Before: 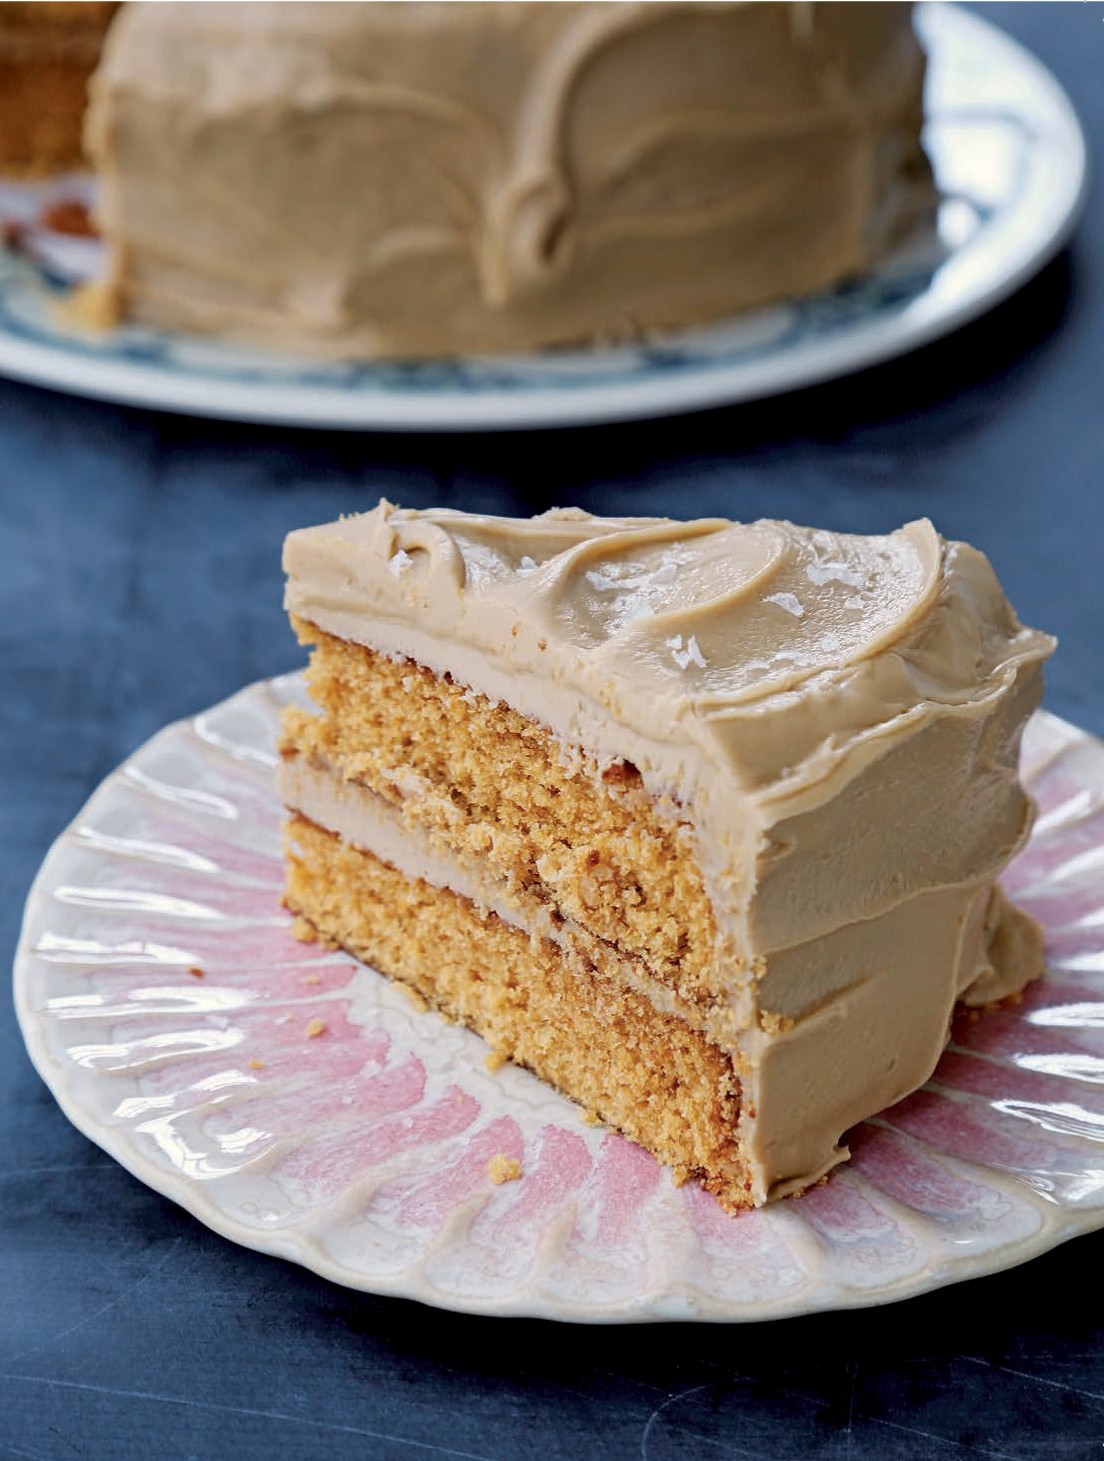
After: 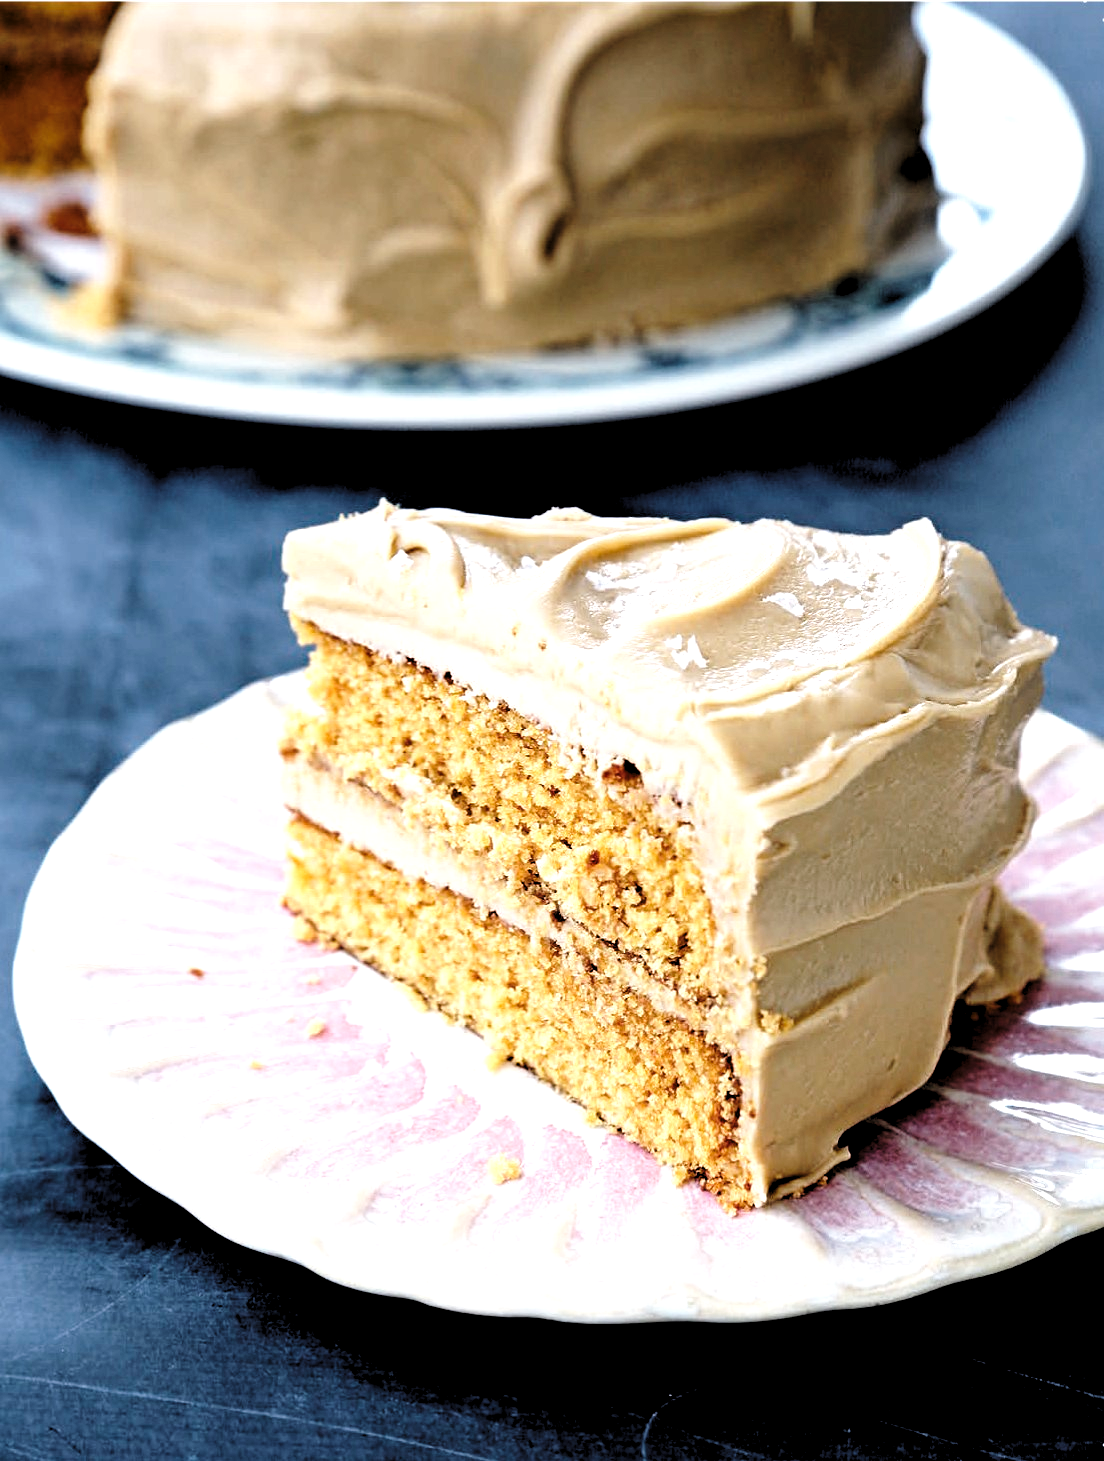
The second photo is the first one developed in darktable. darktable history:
base curve: curves: ch0 [(0, 0) (0.028, 0.03) (0.121, 0.232) (0.46, 0.748) (0.859, 0.968) (1, 1)], preserve colors none
levels: levels [0.182, 0.542, 0.902]
